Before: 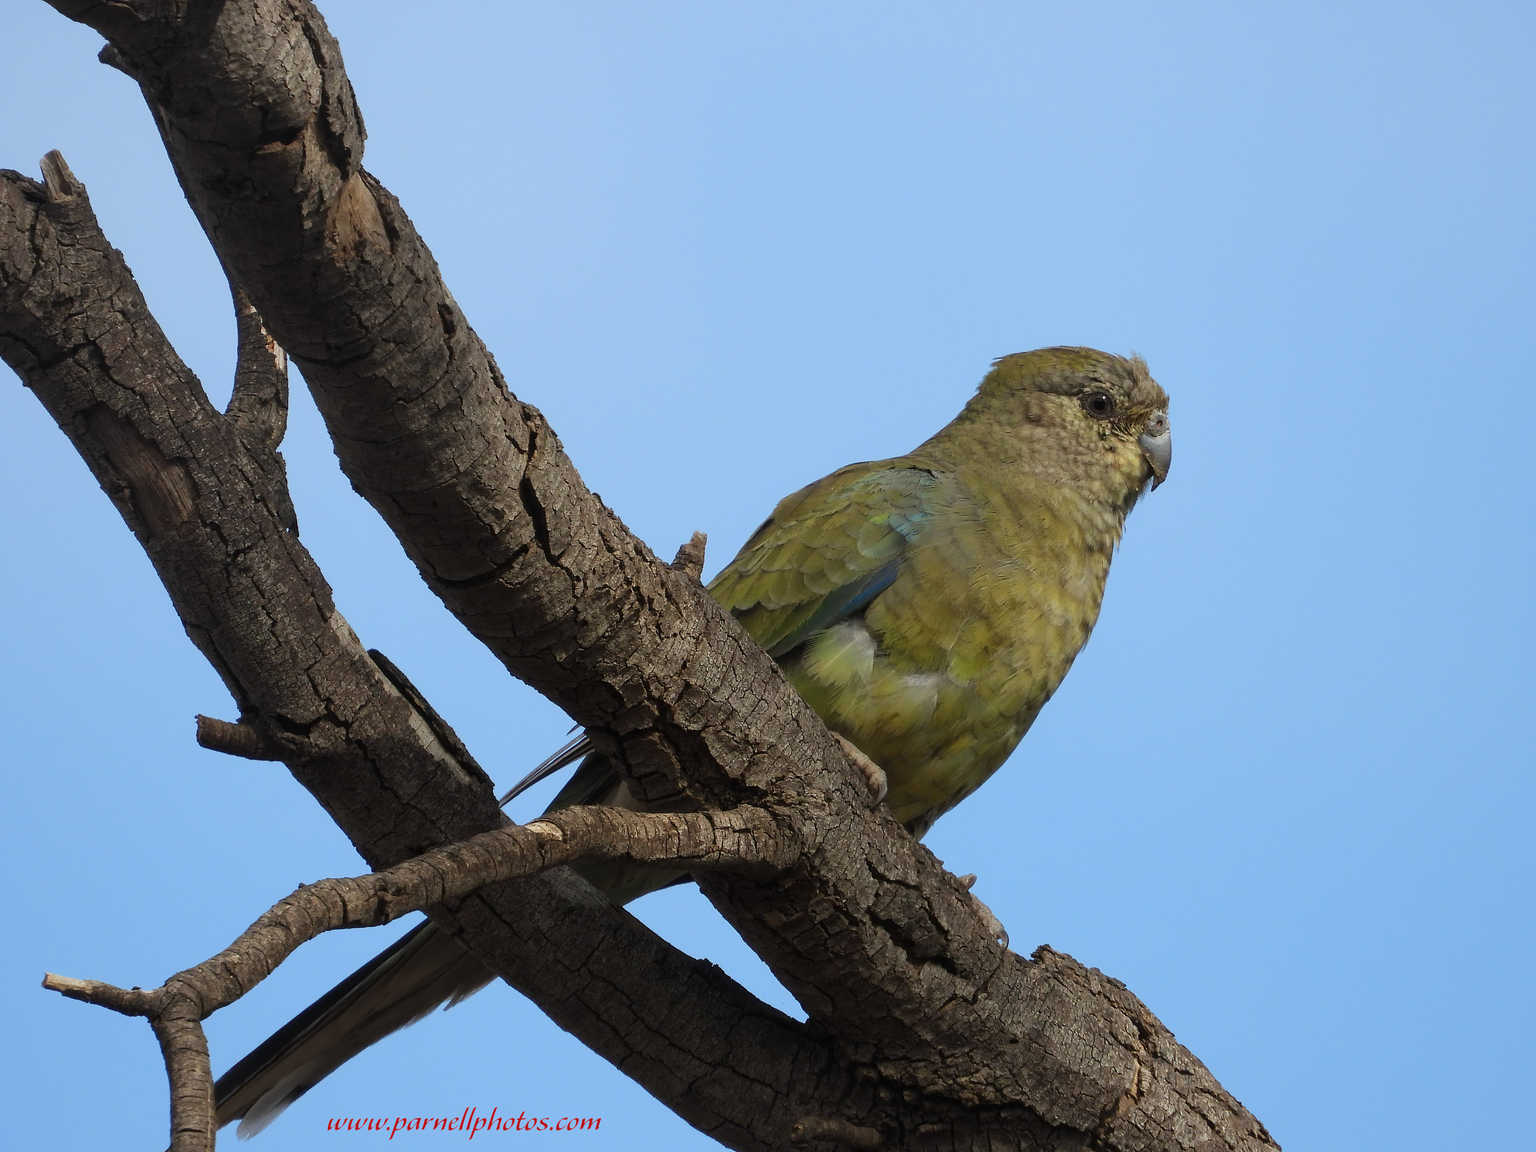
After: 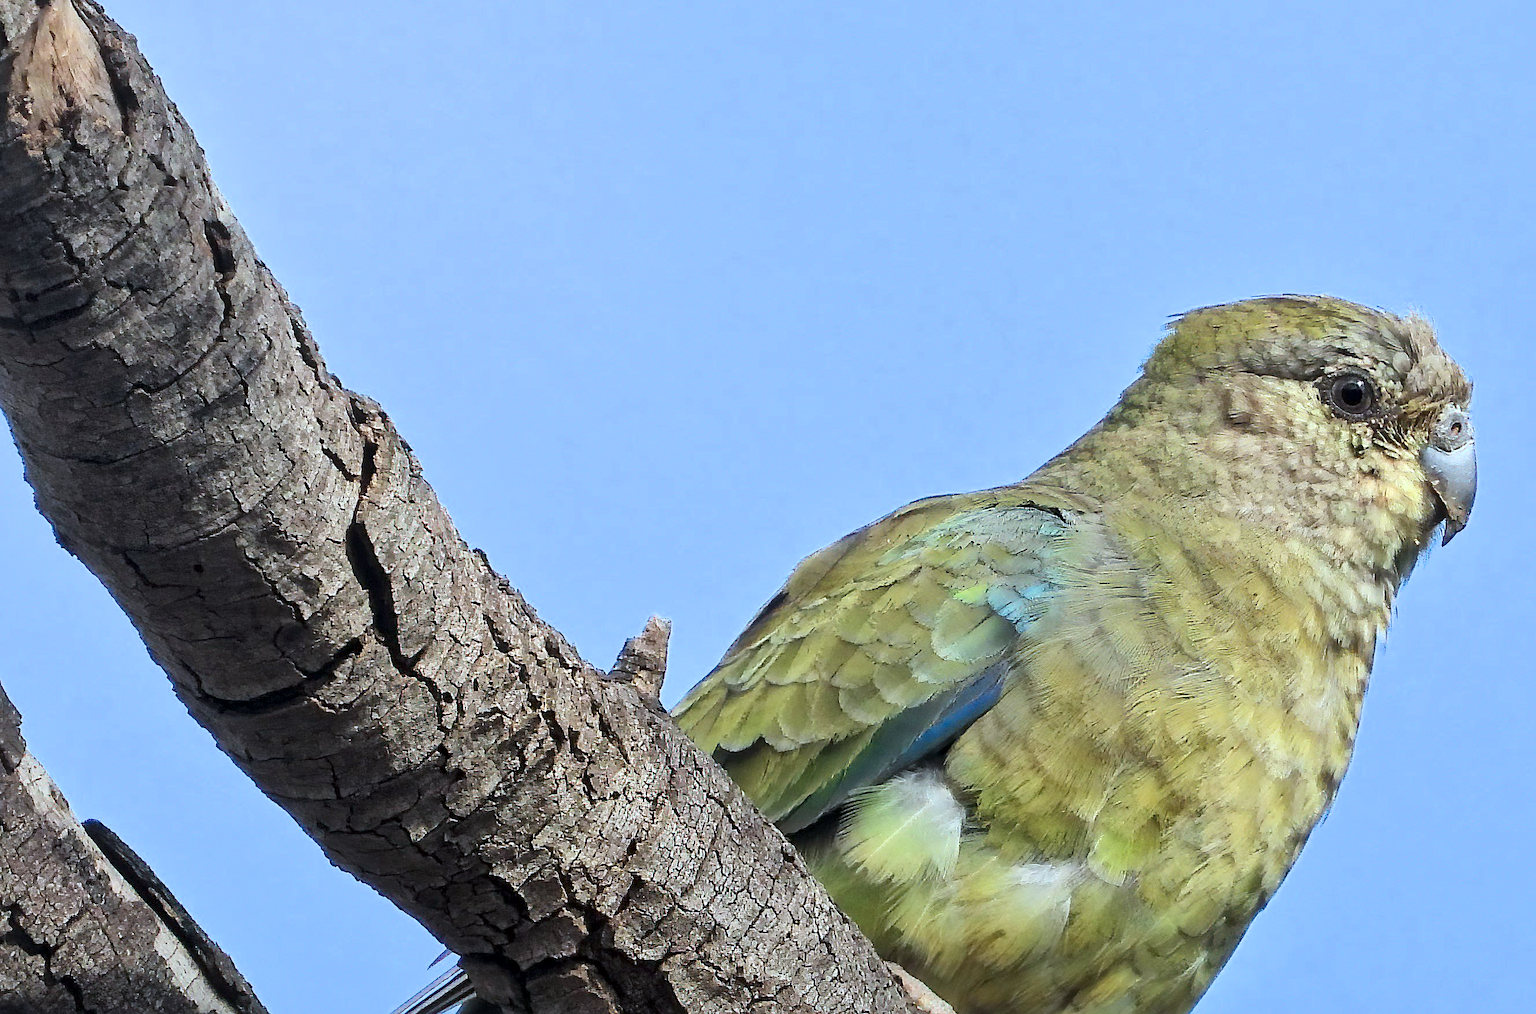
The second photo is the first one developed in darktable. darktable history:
sharpen: radius 1.829, amount 0.404, threshold 1.654
exposure: black level correction 0, exposure 1.503 EV, compensate highlight preservation false
filmic rgb: black relative exposure -16 EV, white relative exposure 4.92 EV, hardness 6.2, color science v6 (2022), iterations of high-quality reconstruction 0
color calibration: illuminant as shot in camera, x 0.379, y 0.381, temperature 4090 K
local contrast: mode bilateral grid, contrast 26, coarseness 60, detail 150%, midtone range 0.2
crop: left 20.843%, top 15.36%, right 21.475%, bottom 33.854%
